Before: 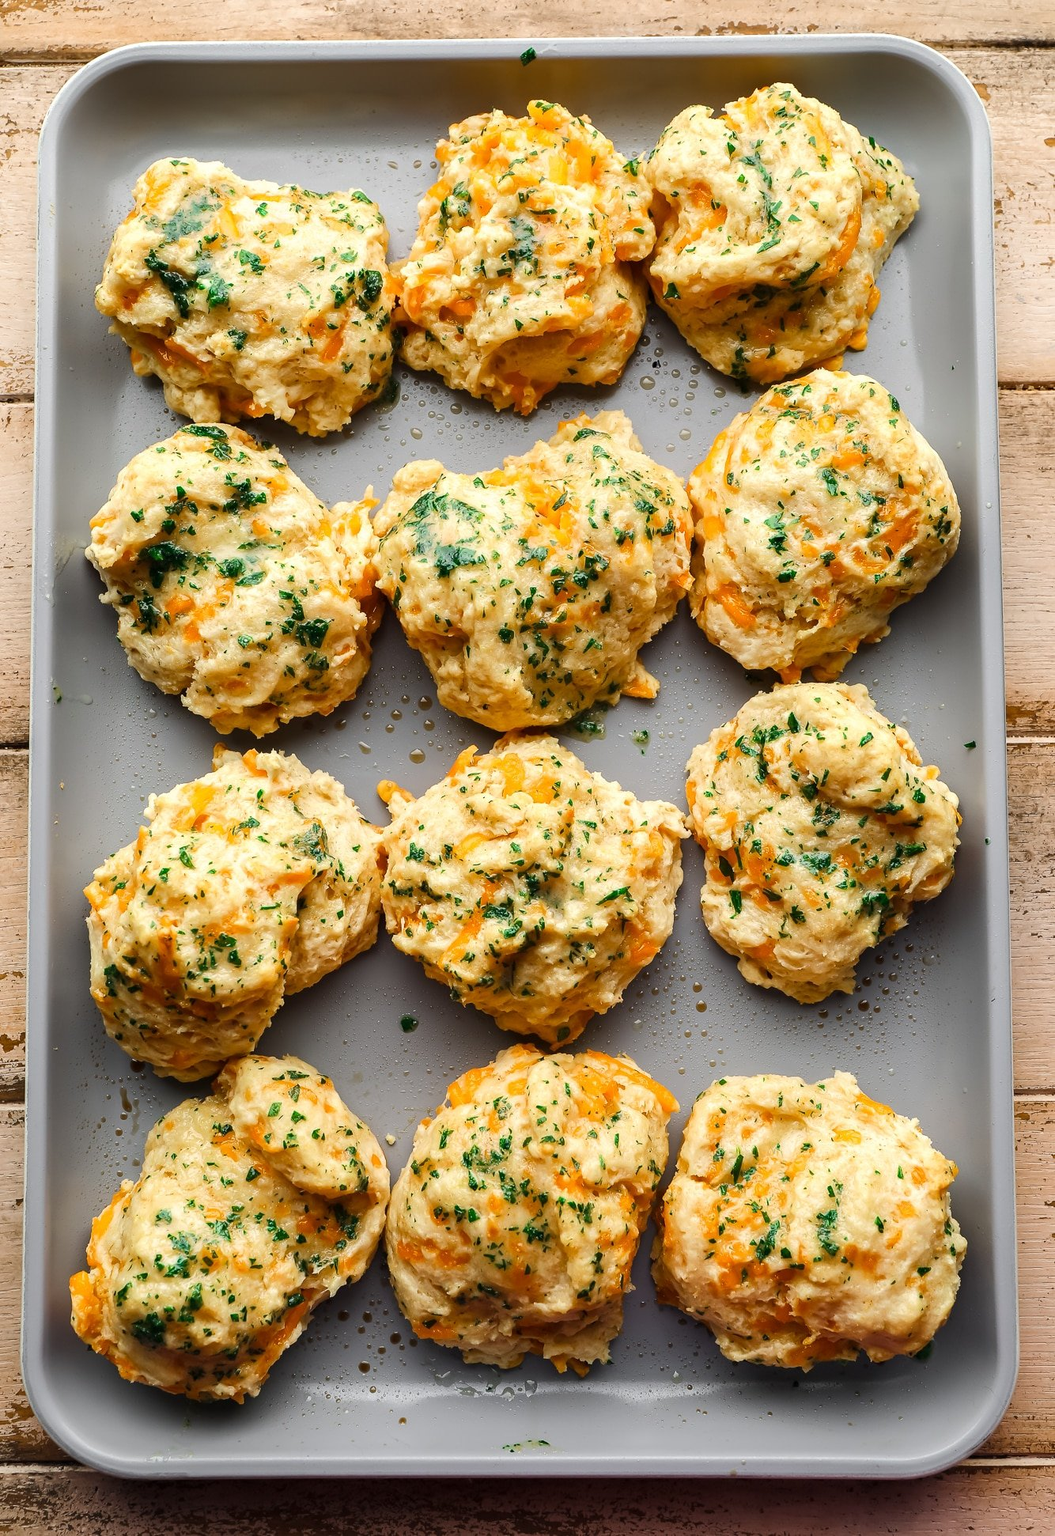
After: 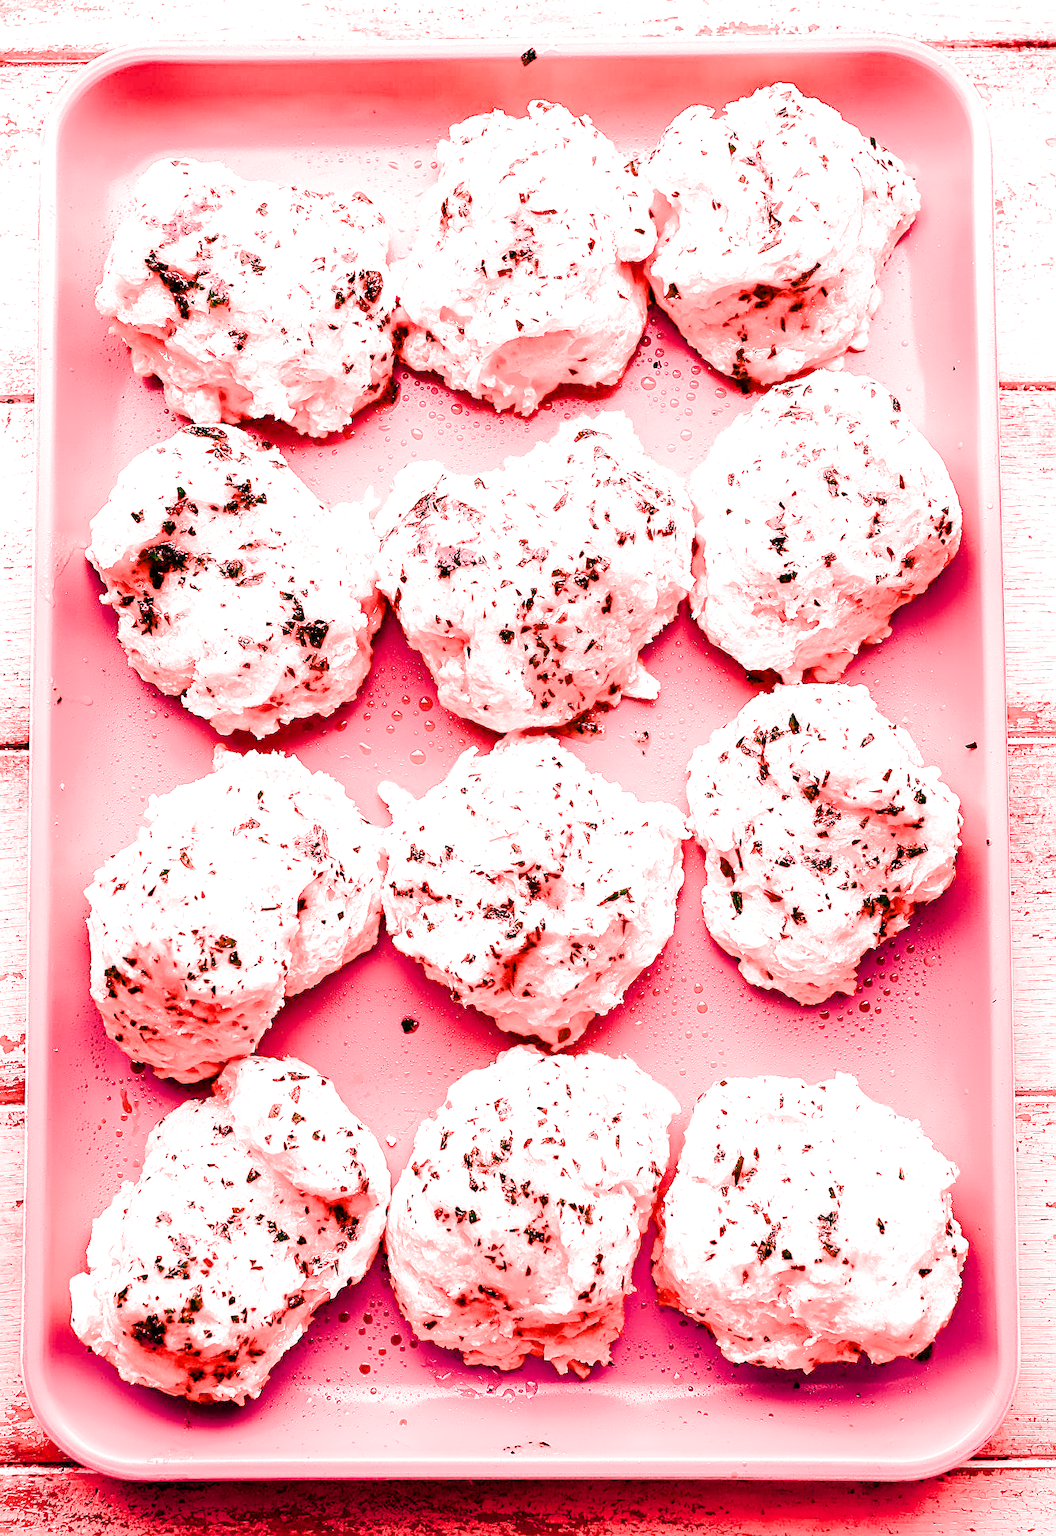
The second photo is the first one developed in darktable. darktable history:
filmic rgb: black relative exposure -6.68 EV, white relative exposure 4.56 EV, hardness 3.25
sharpen: radius 1.967
white balance: red 4.26, blue 1.802
crop: bottom 0.071%
exposure: compensate highlight preservation false
color balance rgb: perceptual saturation grading › global saturation 20%, perceptual saturation grading › highlights -25%, perceptual saturation grading › shadows 50%
